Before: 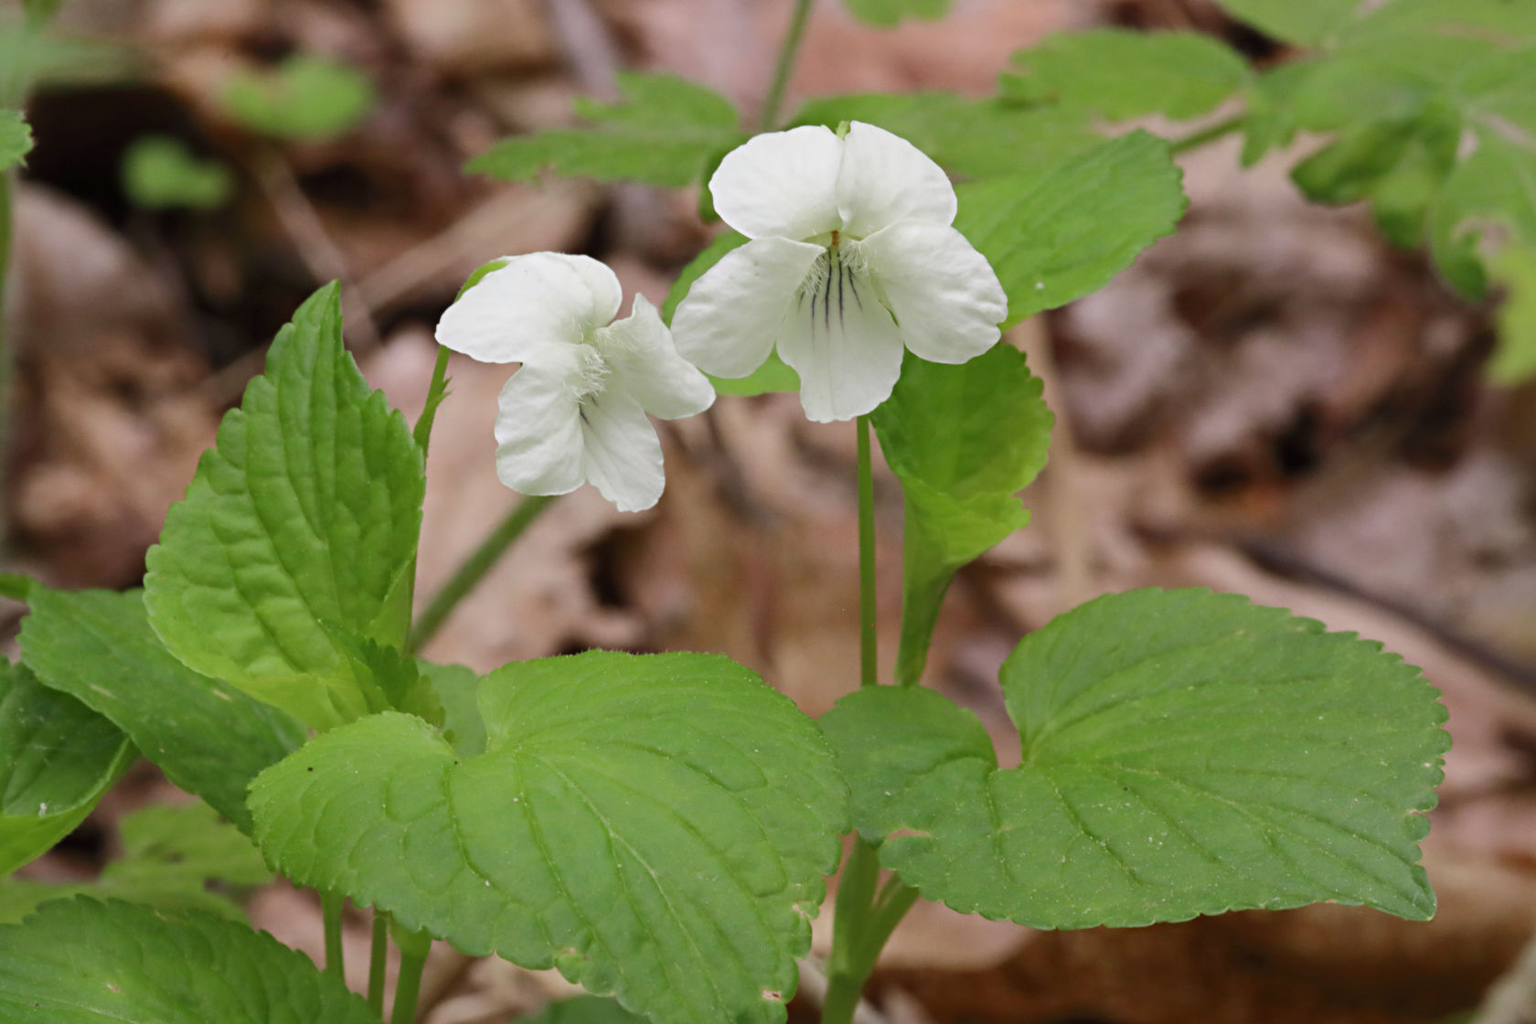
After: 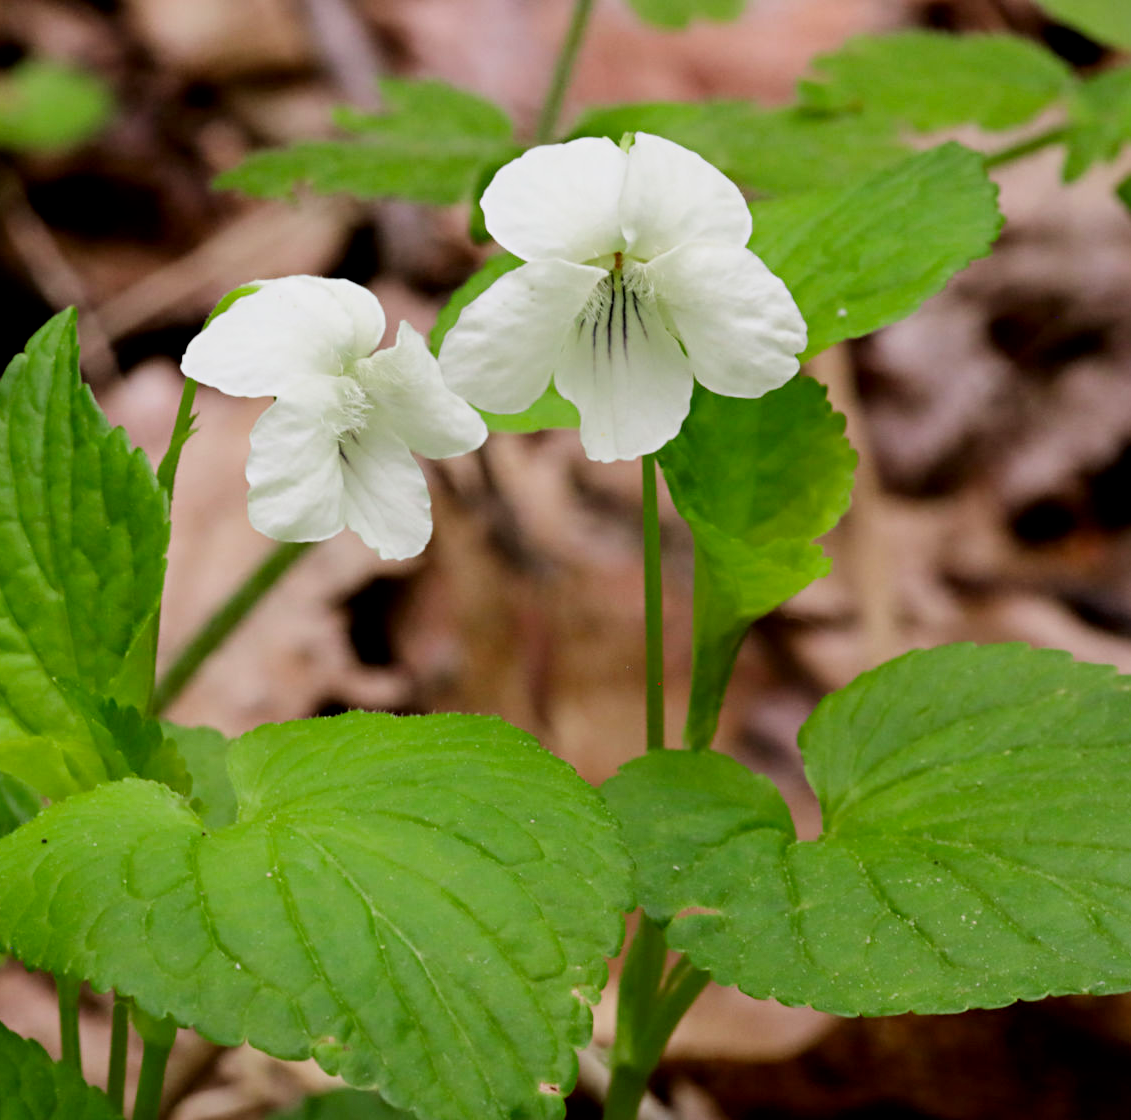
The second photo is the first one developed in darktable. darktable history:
contrast brightness saturation: contrast 0.121, brightness -0.117, saturation 0.199
tone equalizer: -8 EV -0.456 EV, -7 EV -0.418 EV, -6 EV -0.31 EV, -5 EV -0.209 EV, -3 EV 0.197 EV, -2 EV 0.357 EV, -1 EV 0.366 EV, +0 EV 0.391 EV
crop and rotate: left 17.584%, right 15.077%
filmic rgb: black relative exposure -3.81 EV, white relative exposure 3.48 EV, threshold 3.05 EV, hardness 2.67, contrast 1.102, enable highlight reconstruction true
